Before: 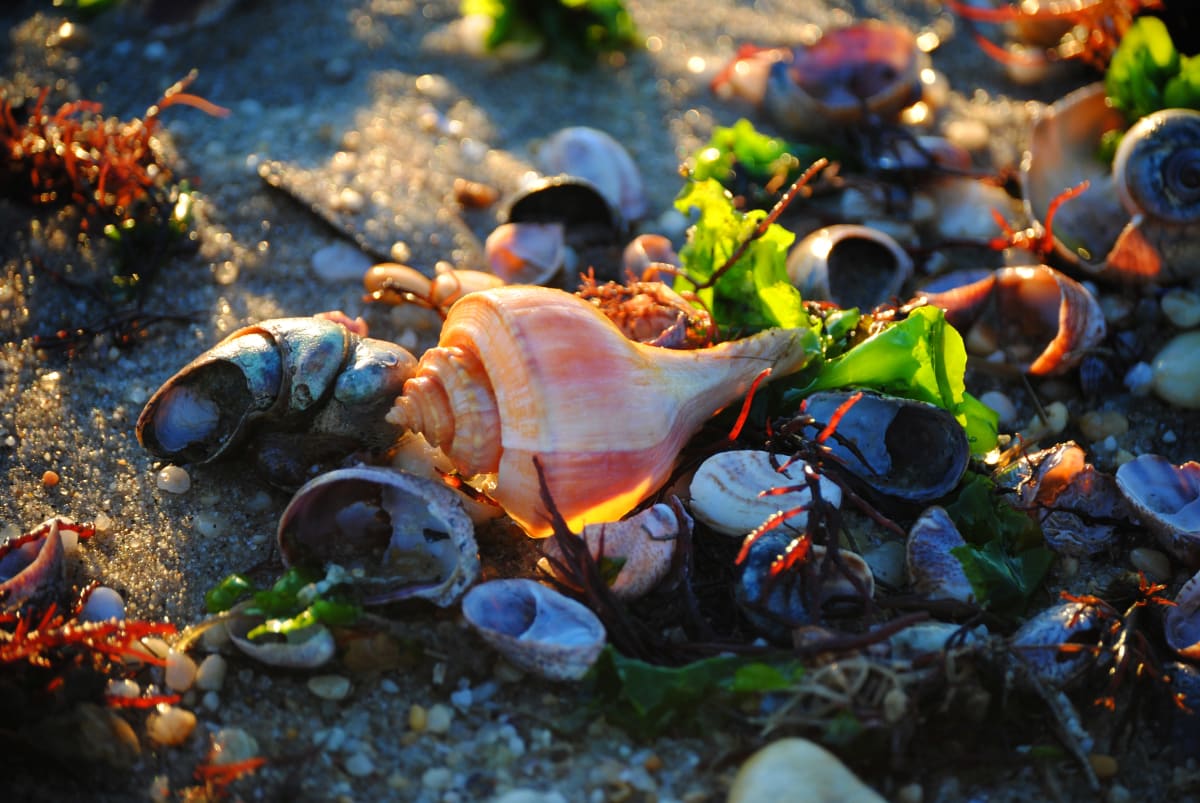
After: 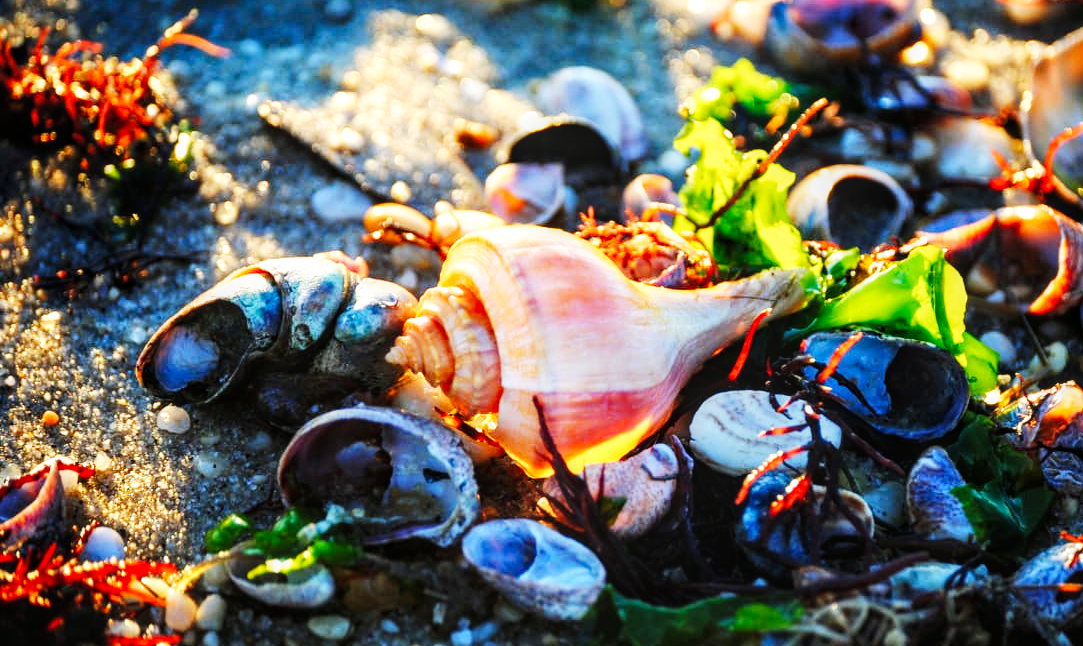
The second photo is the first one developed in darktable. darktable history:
base curve: curves: ch0 [(0, 0) (0.007, 0.004) (0.027, 0.03) (0.046, 0.07) (0.207, 0.54) (0.442, 0.872) (0.673, 0.972) (1, 1)], preserve colors none
crop: top 7.49%, right 9.717%, bottom 11.943%
local contrast: on, module defaults
